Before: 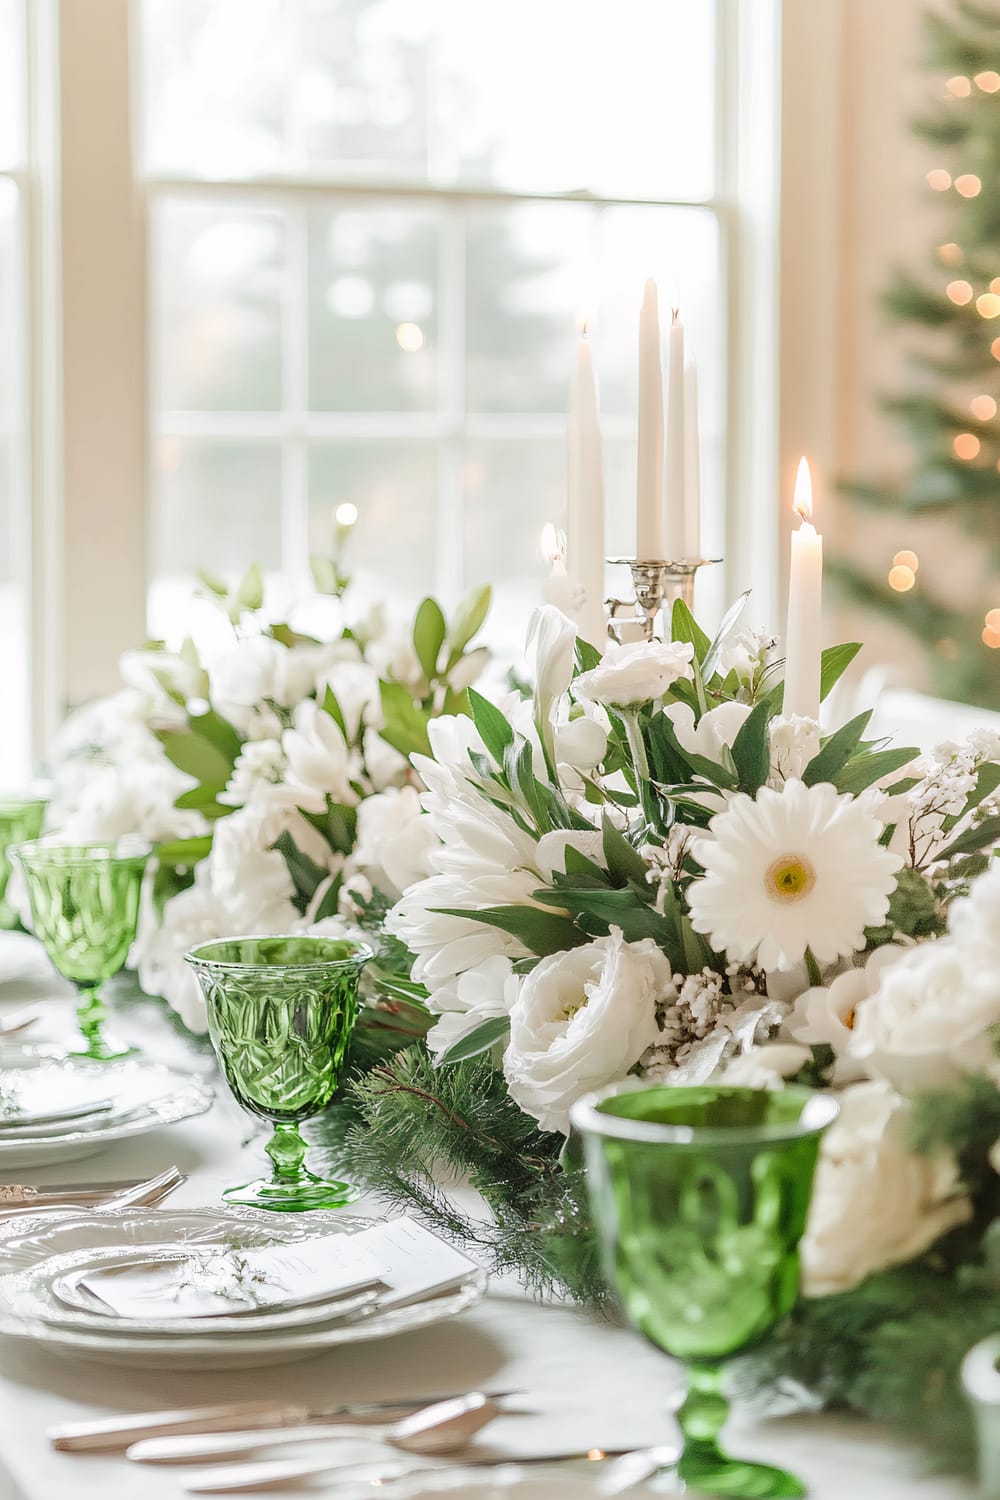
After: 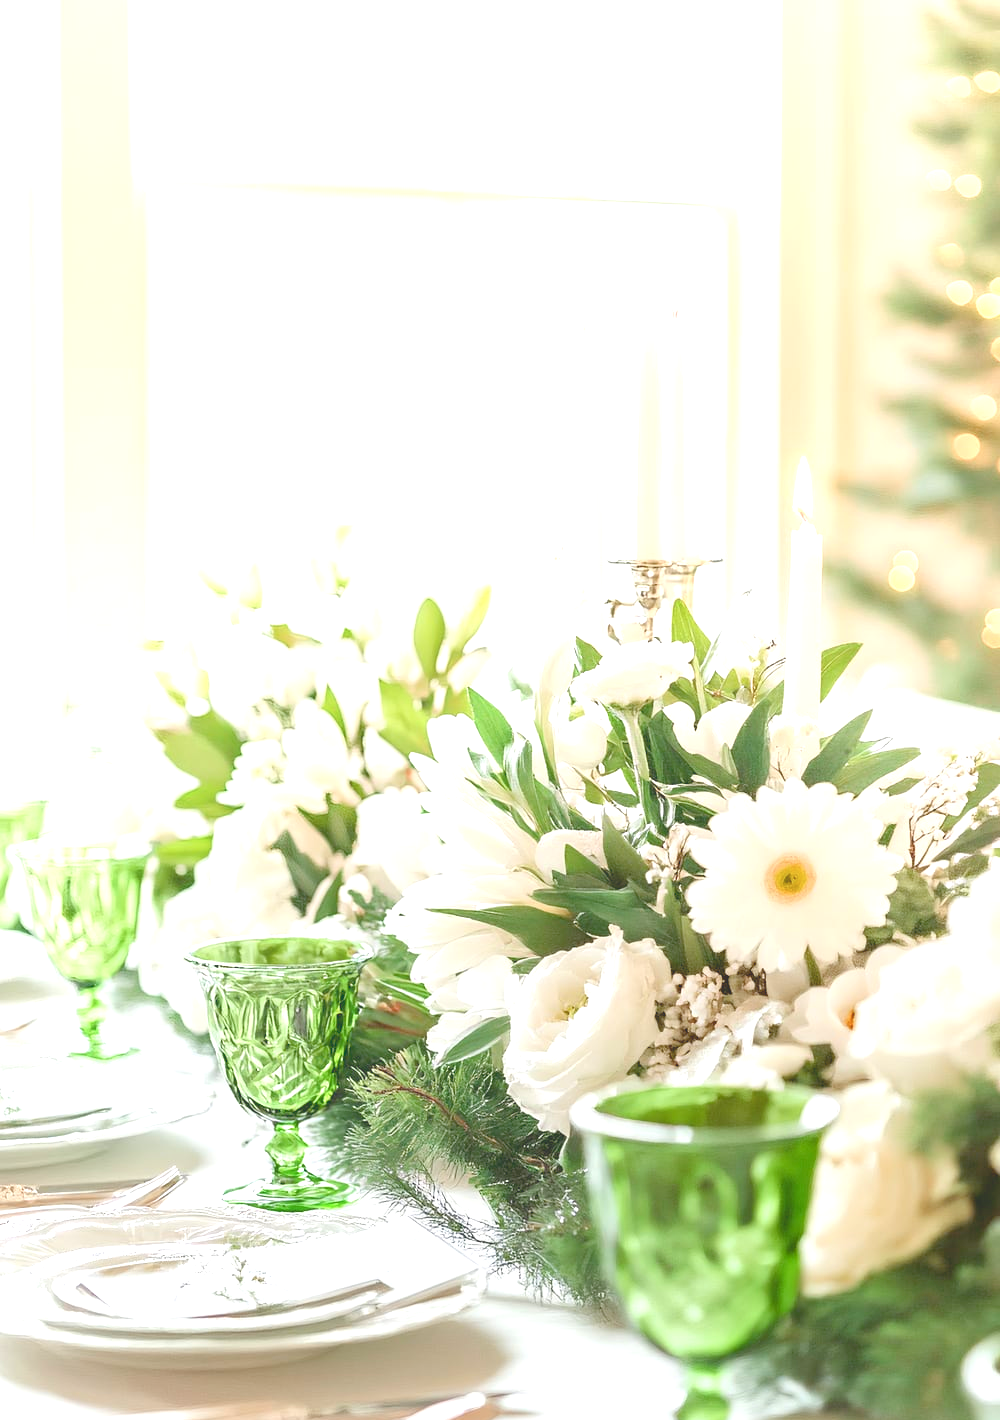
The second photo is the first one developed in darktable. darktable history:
local contrast: detail 70%
exposure: black level correction 0, exposure 0.953 EV, compensate highlight preservation false
crop and rotate: top 0.001%, bottom 5.296%
color balance rgb: global offset › luminance -0.899%, perceptual saturation grading › global saturation -2.051%, perceptual saturation grading › highlights -7.902%, perceptual saturation grading › mid-tones 8.064%, perceptual saturation grading › shadows 3.735%, global vibrance 20%
